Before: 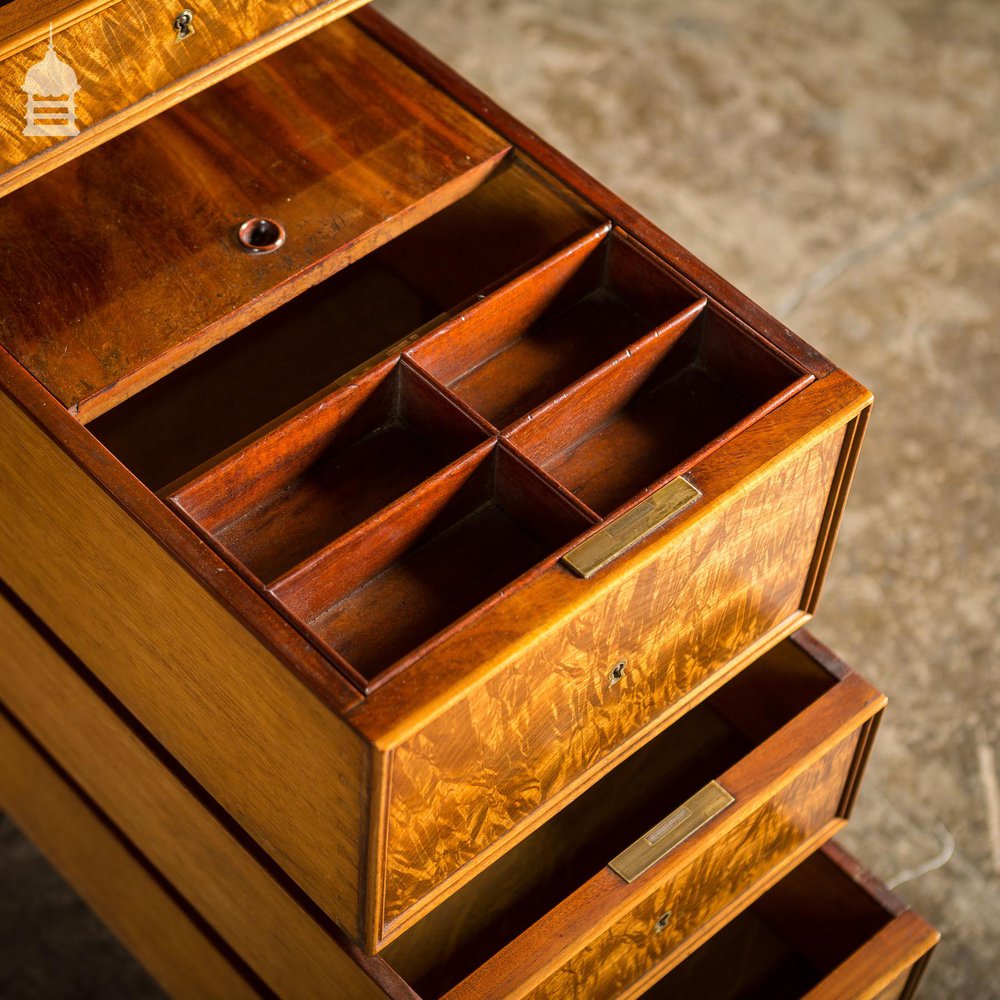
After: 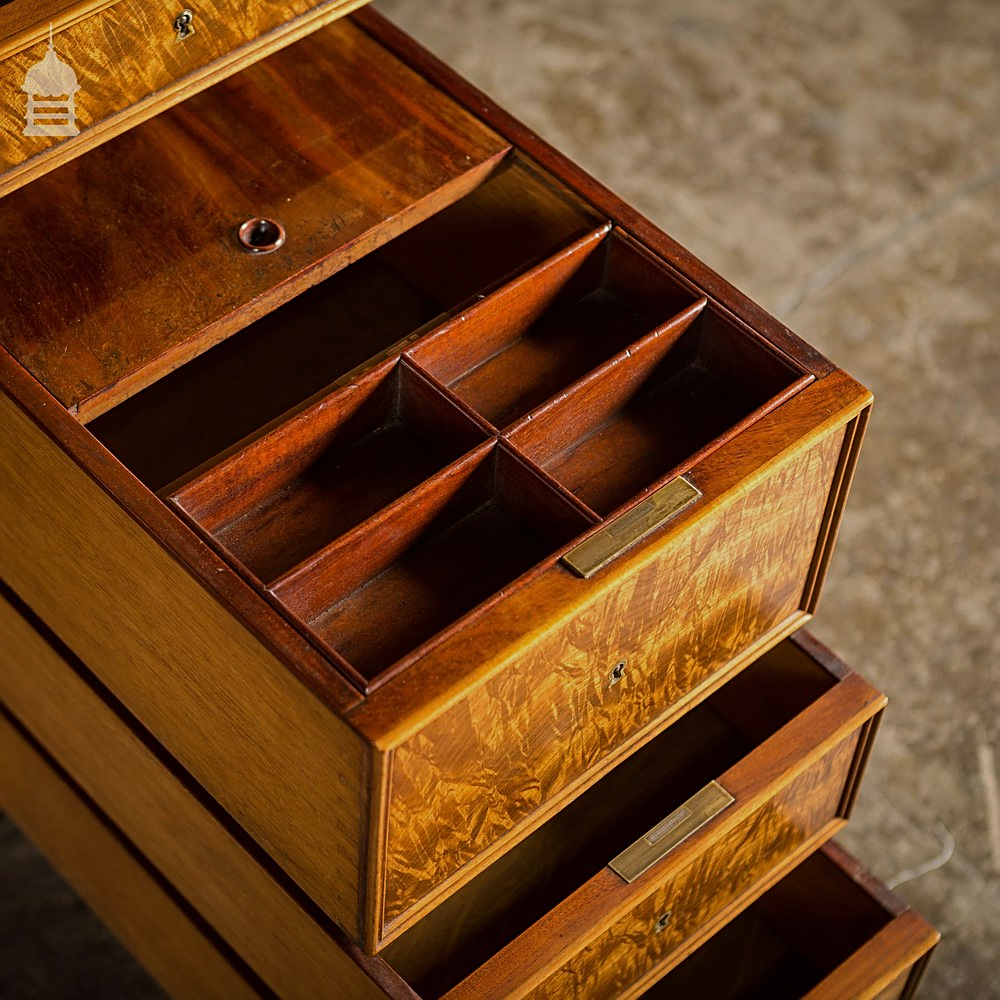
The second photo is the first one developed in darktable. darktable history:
sharpen: on, module defaults
exposure: exposure -0.492 EV, compensate highlight preservation false
